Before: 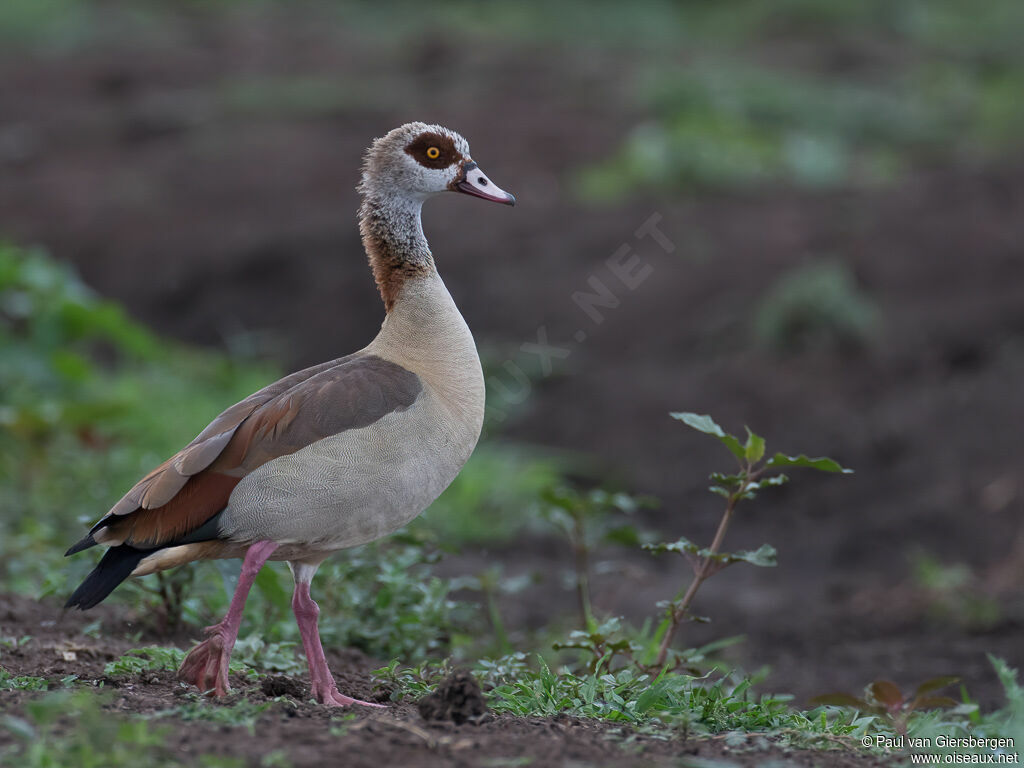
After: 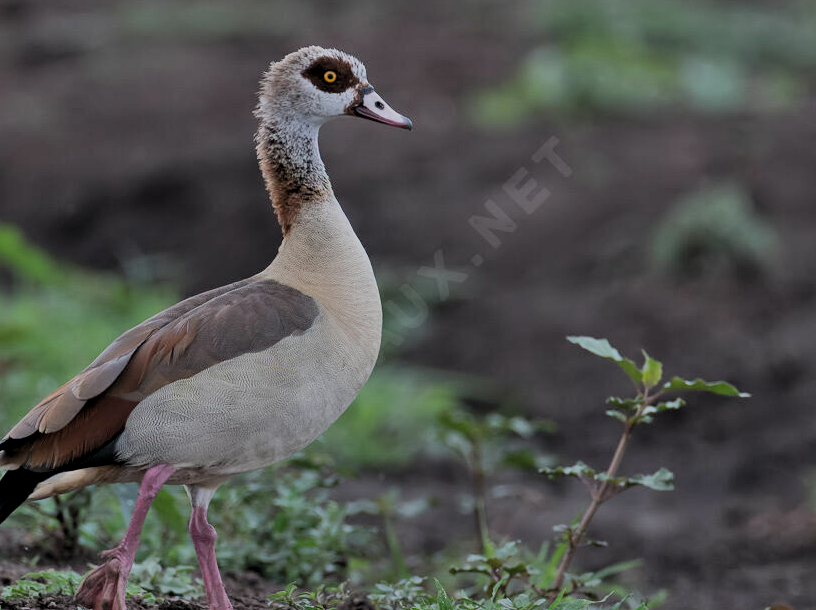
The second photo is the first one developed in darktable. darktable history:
shadows and highlights: soften with gaussian
filmic rgb: black relative exposure -7.65 EV, white relative exposure 4.56 EV, threshold 5.95 EV, hardness 3.61, contrast 0.992, enable highlight reconstruction true
levels: levels [0.026, 0.507, 0.987]
crop and rotate: left 10.111%, top 10.025%, right 10.106%, bottom 10.533%
